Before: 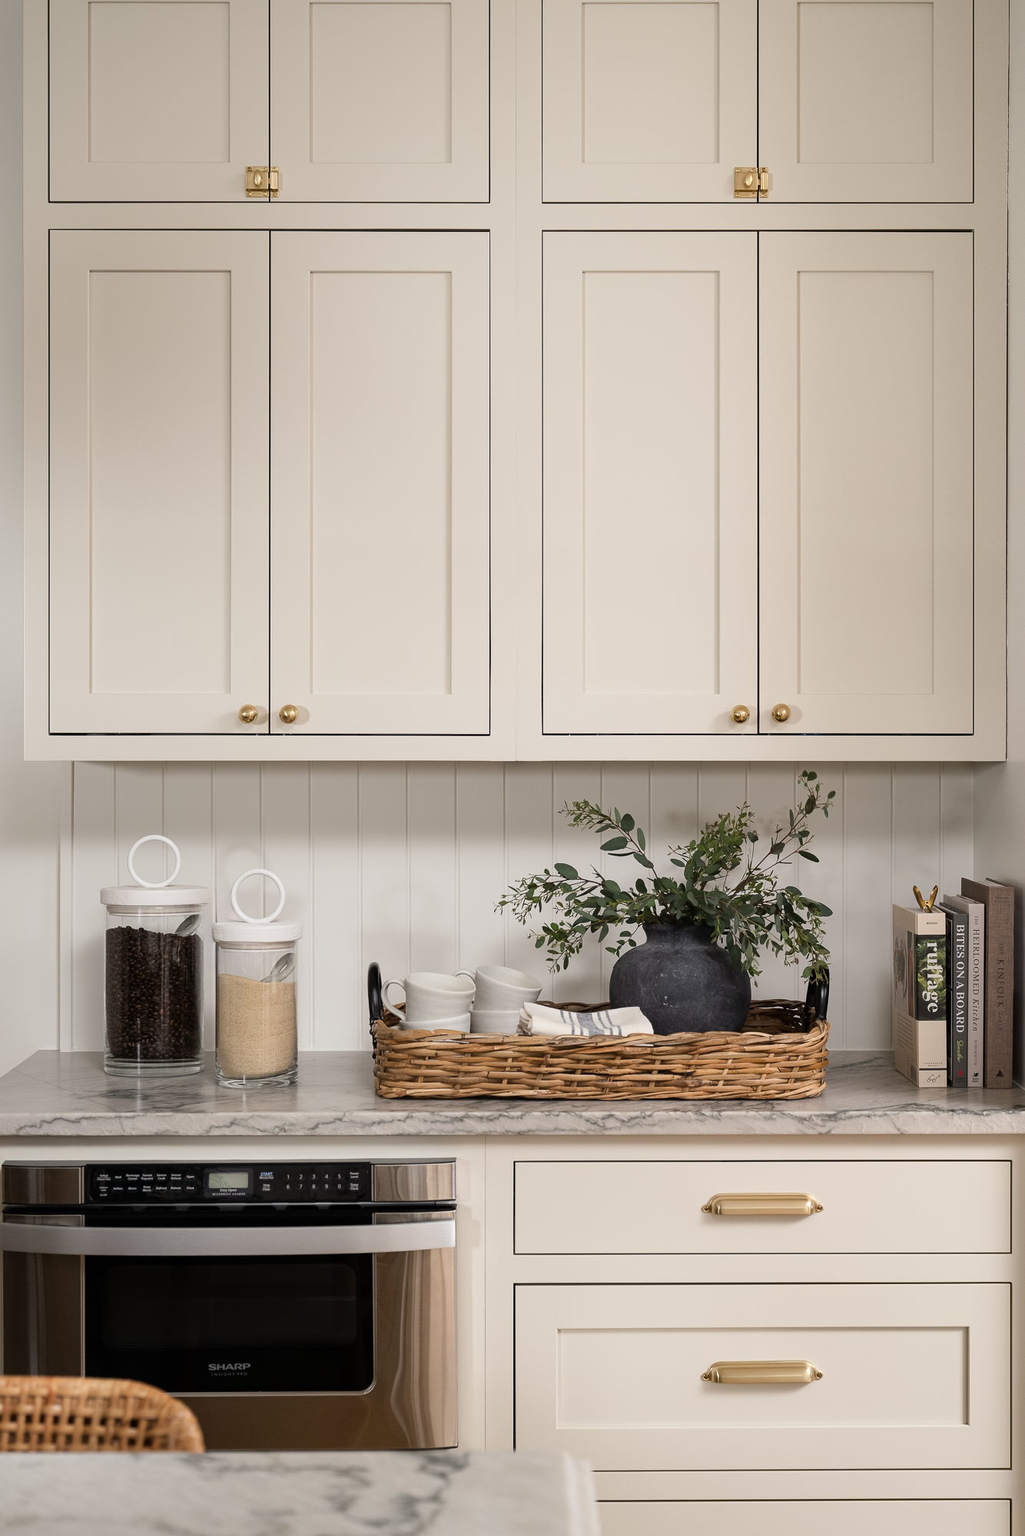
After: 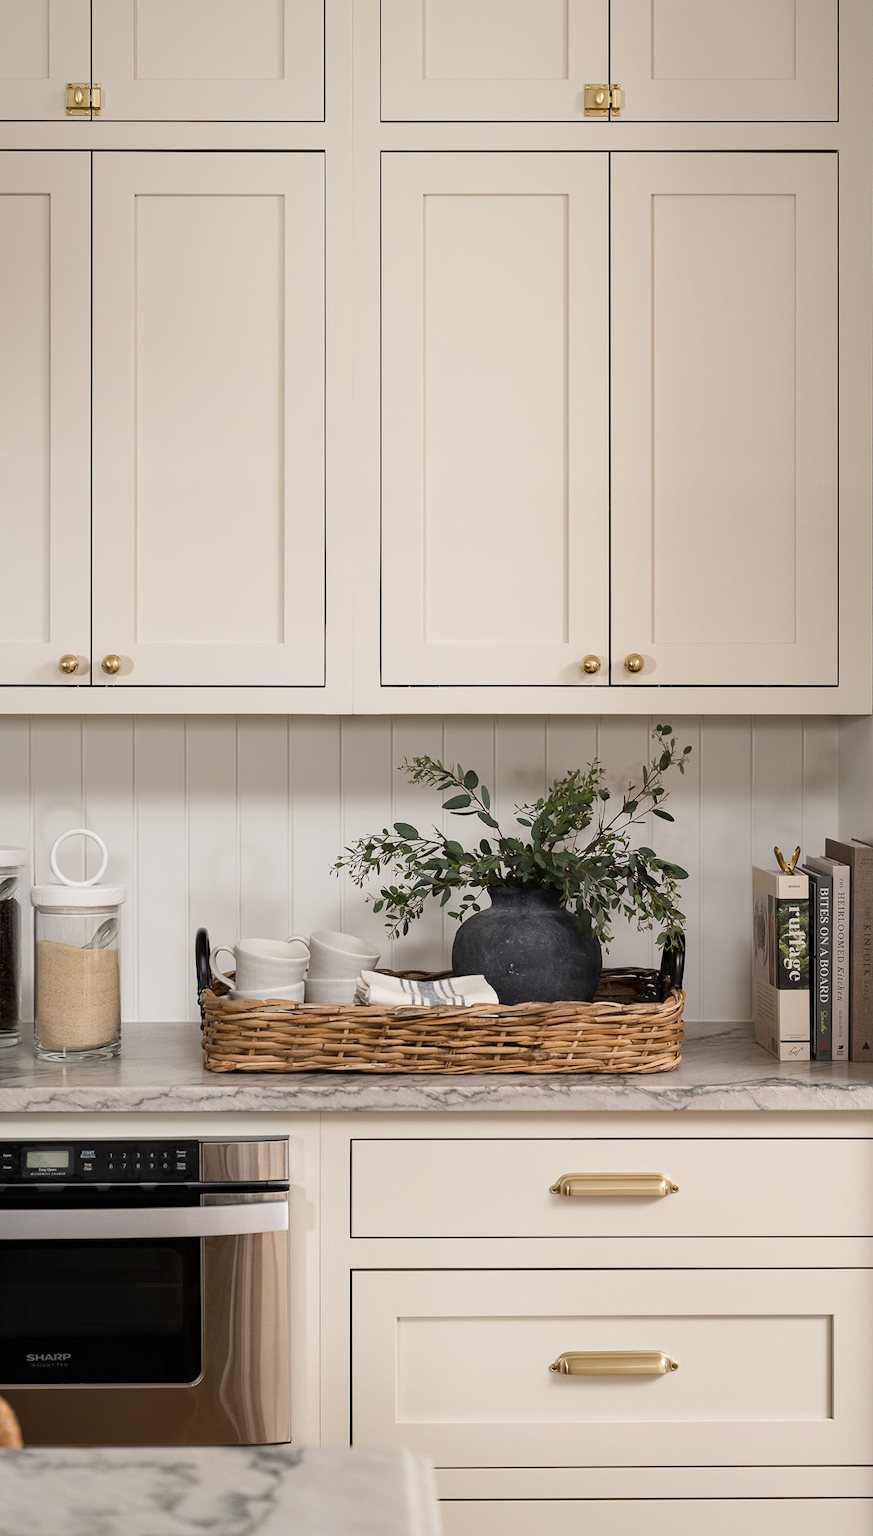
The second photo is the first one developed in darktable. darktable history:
crop and rotate: left 17.959%, top 5.771%, right 1.742%
levels: mode automatic
